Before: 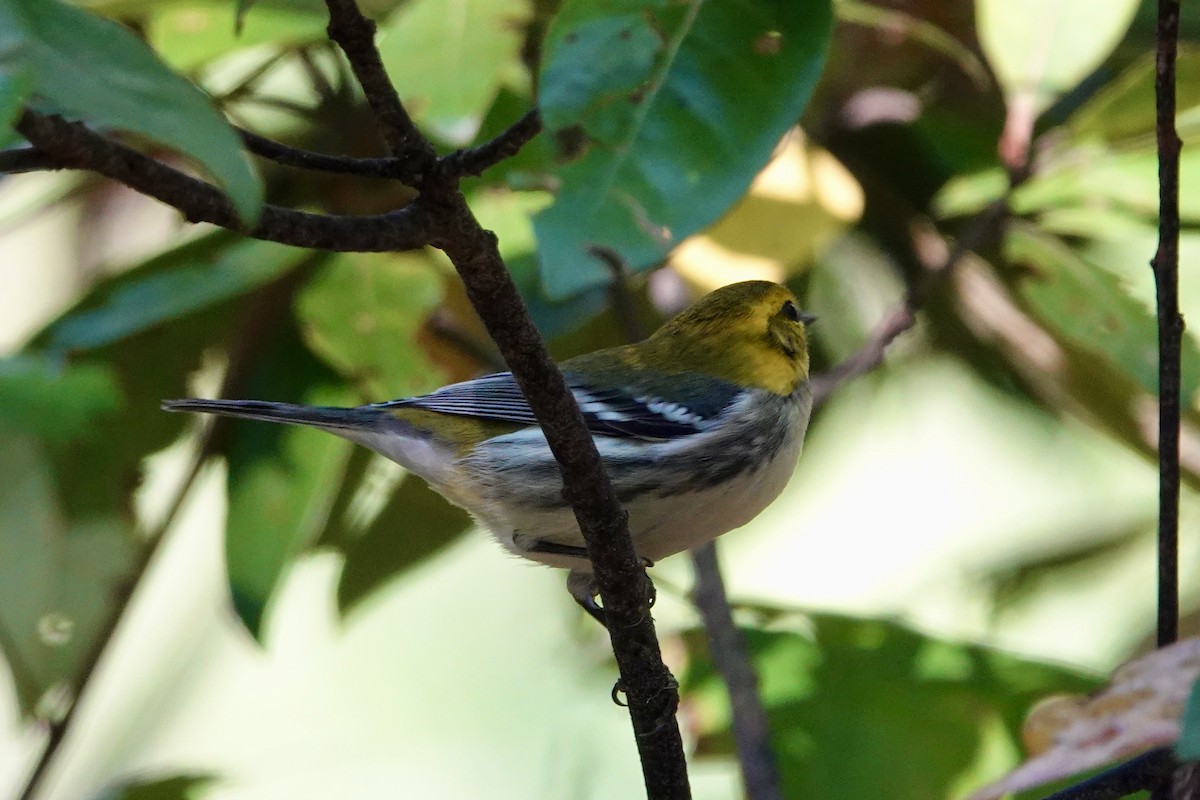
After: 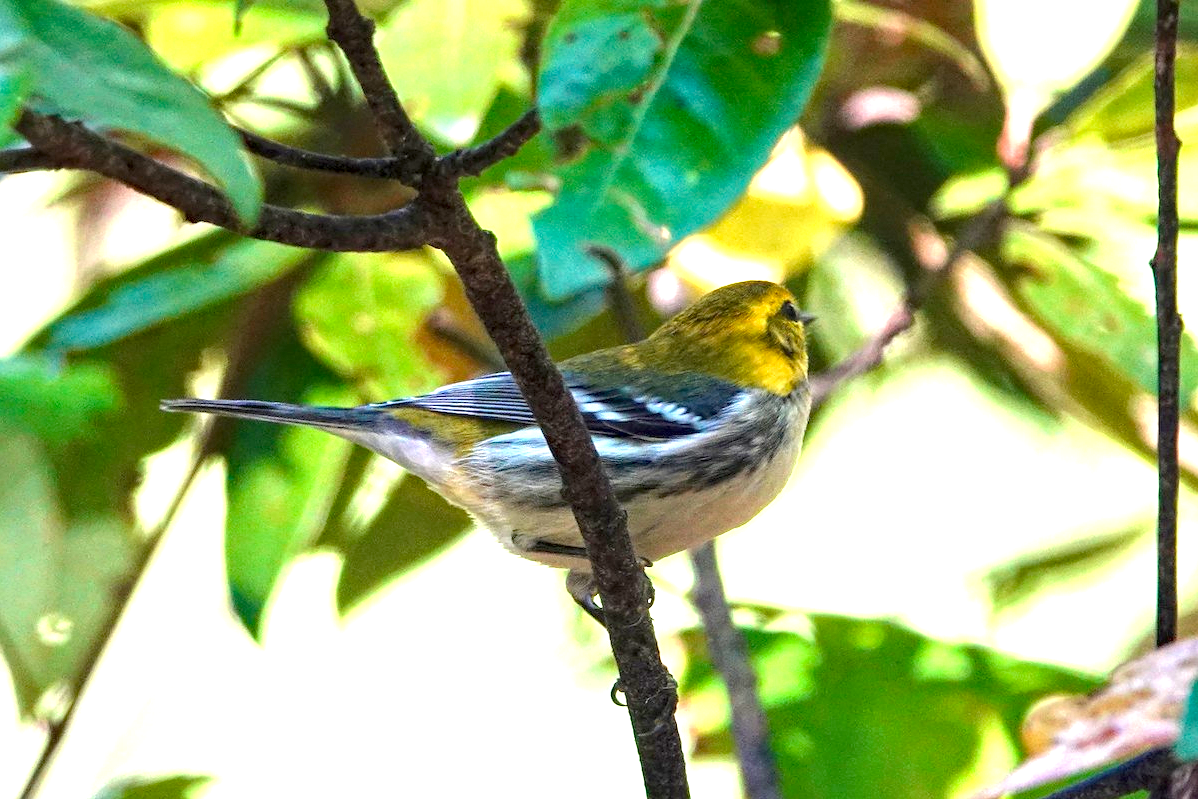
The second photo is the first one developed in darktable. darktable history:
exposure: black level correction 0, exposure 1.526 EV, compensate highlight preservation false
crop and rotate: left 0.14%, bottom 0.007%
local contrast: highlights 98%, shadows 86%, detail 160%, midtone range 0.2
haze removal: adaptive false
